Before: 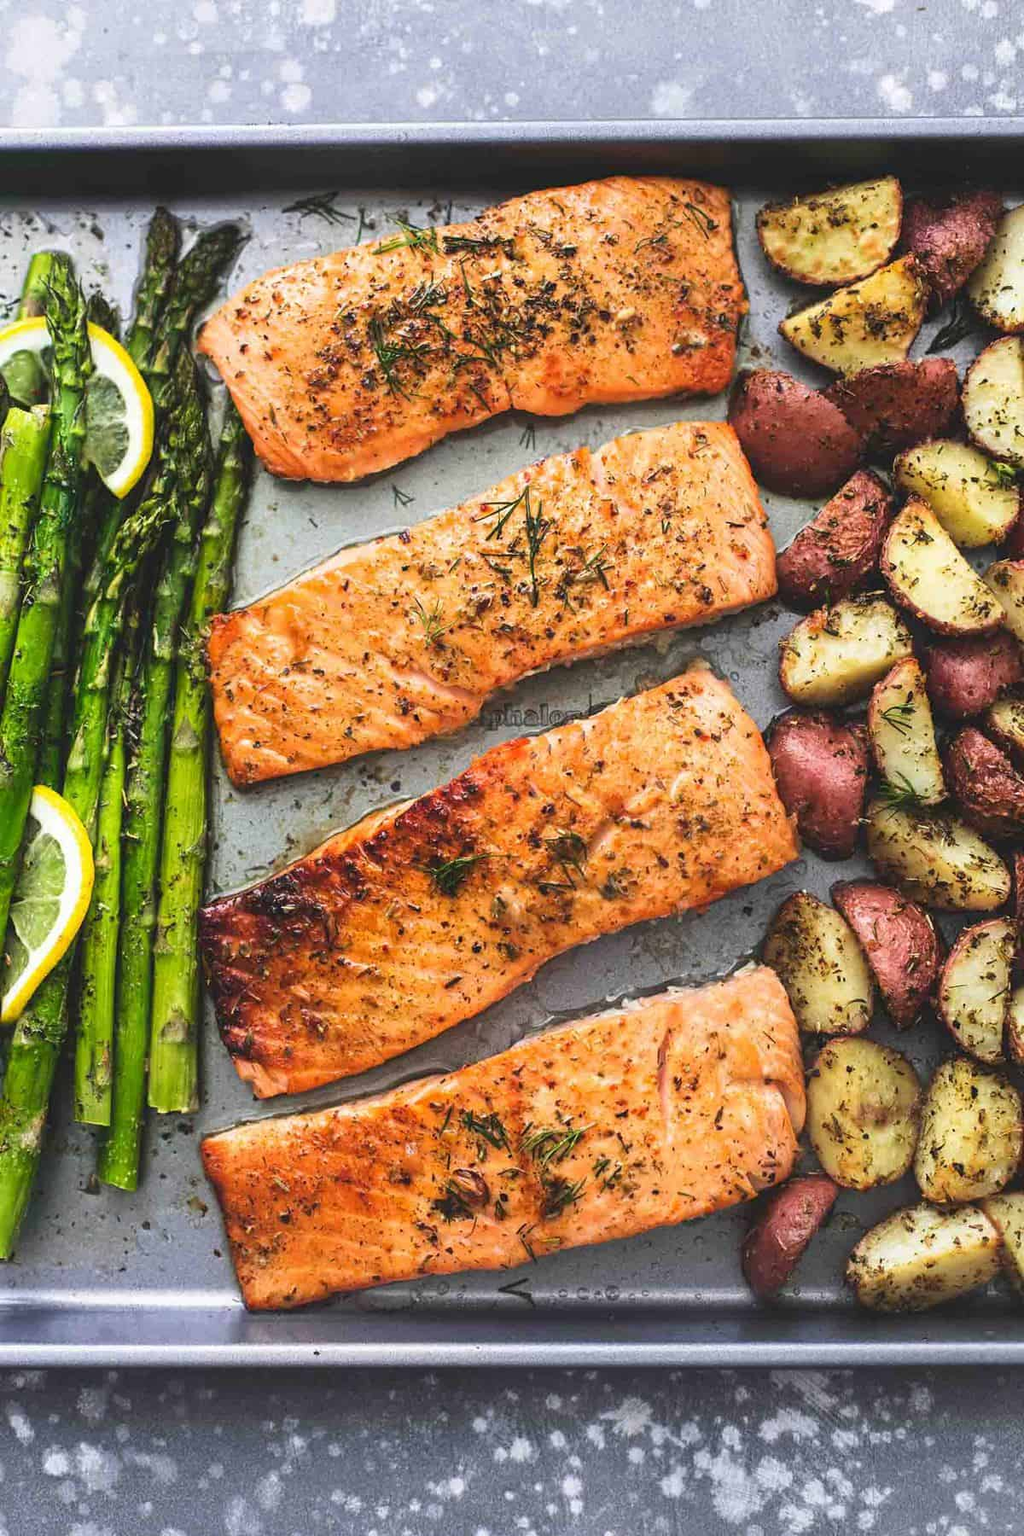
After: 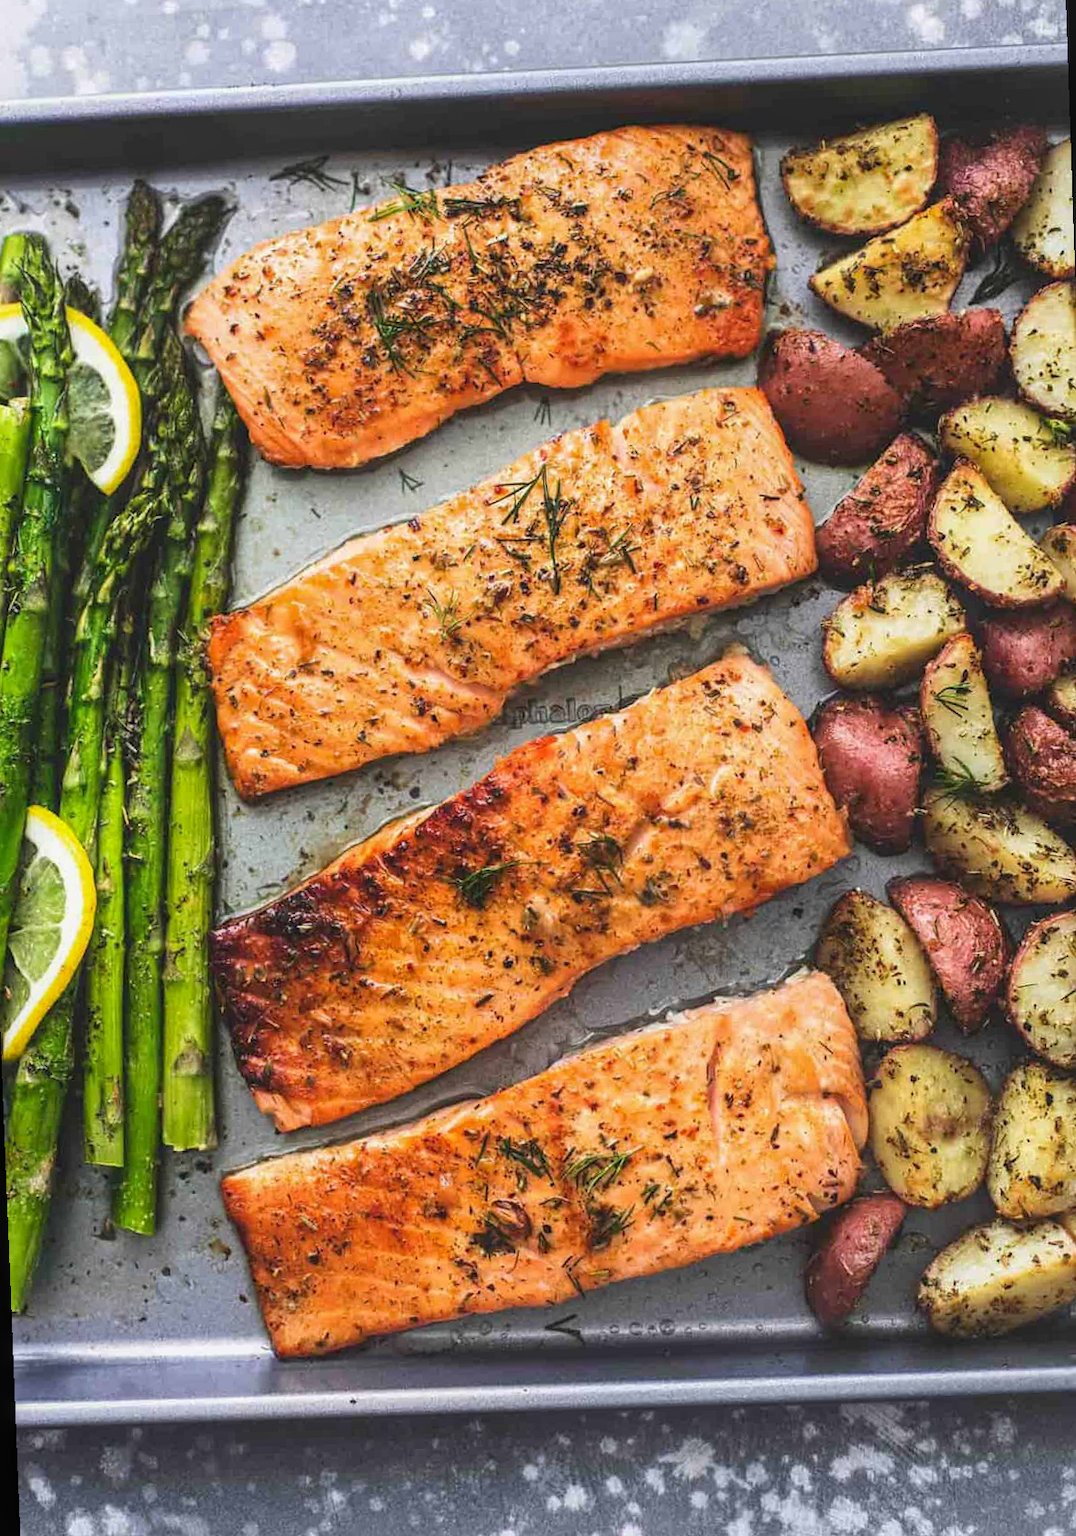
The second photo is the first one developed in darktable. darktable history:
local contrast: detail 110%
rotate and perspective: rotation -2.12°, lens shift (vertical) 0.009, lens shift (horizontal) -0.008, automatic cropping original format, crop left 0.036, crop right 0.964, crop top 0.05, crop bottom 0.959
